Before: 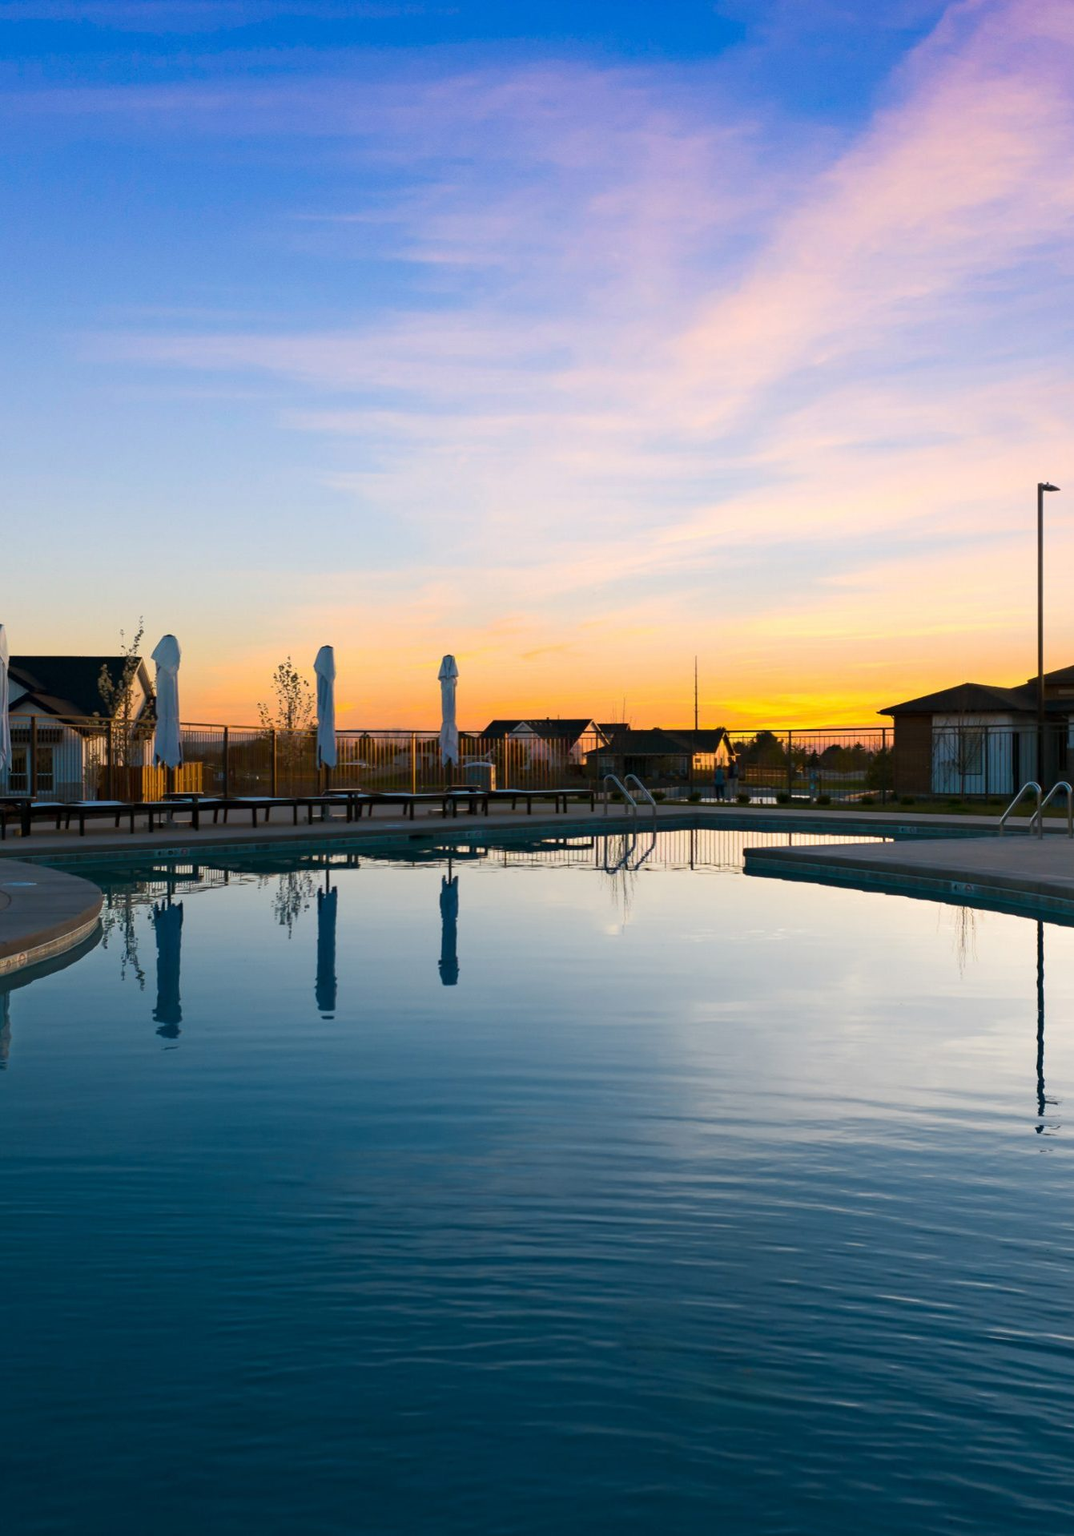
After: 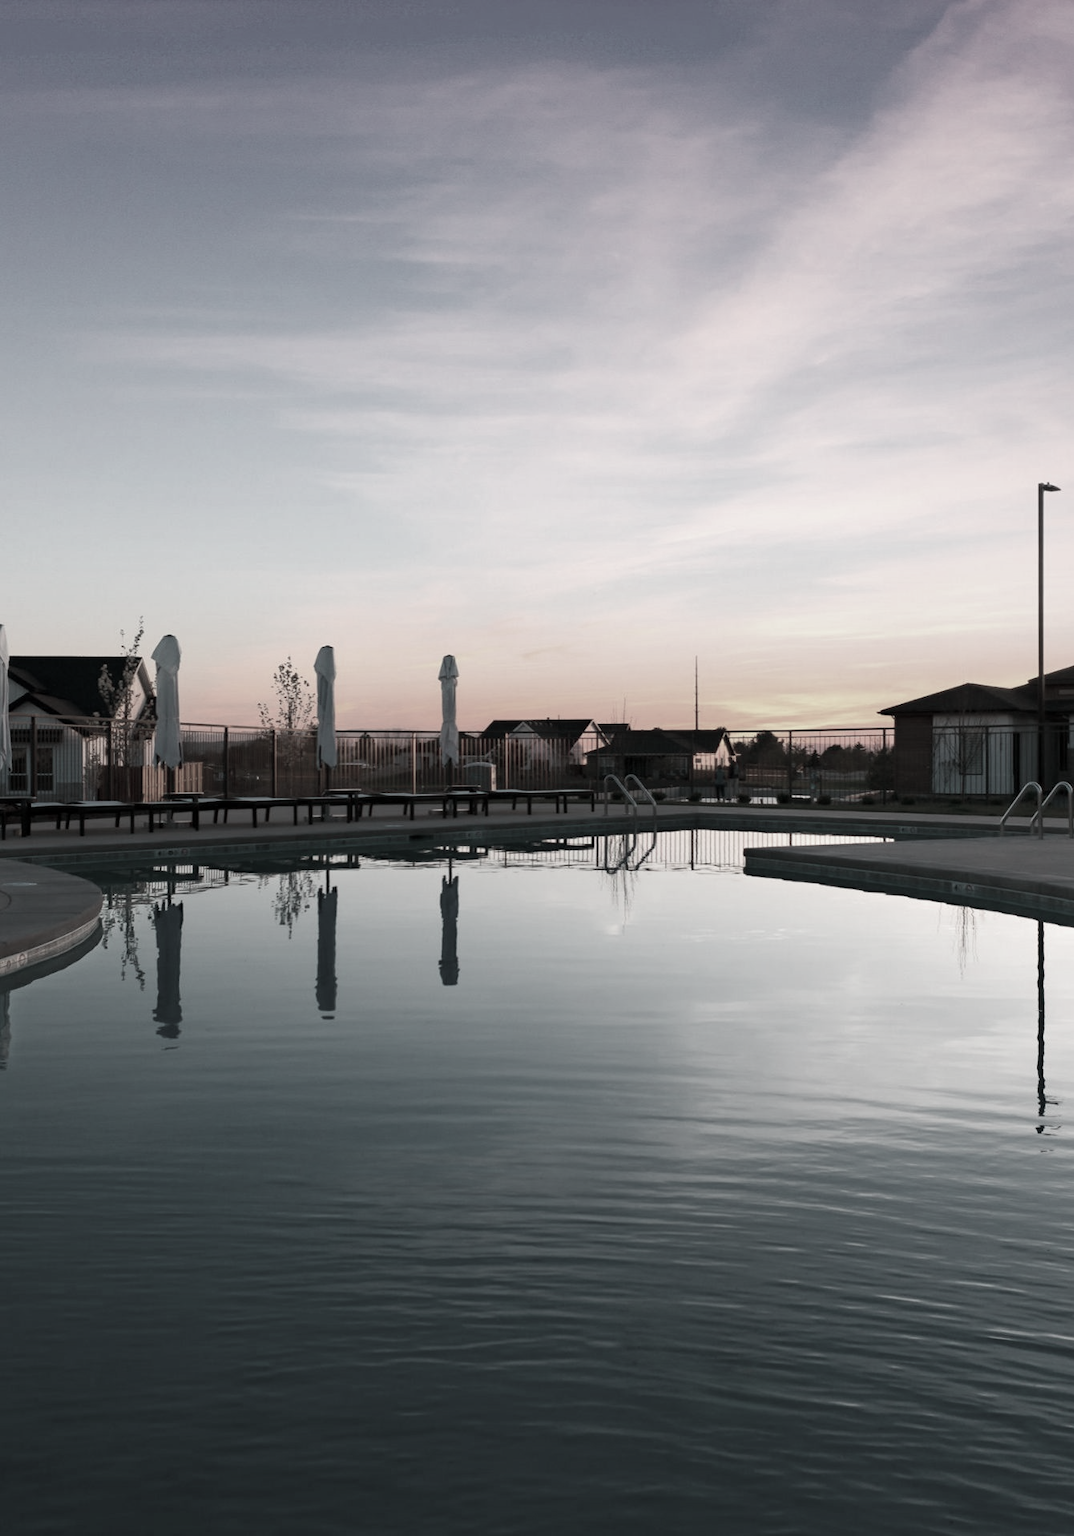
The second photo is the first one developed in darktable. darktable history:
color zones: curves: ch0 [(0, 0.444) (0.143, 0.442) (0.286, 0.441) (0.429, 0.441) (0.571, 0.441) (0.714, 0.441) (0.857, 0.442) (1, 0.444)]
color contrast: green-magenta contrast 0.3, blue-yellow contrast 0.15
